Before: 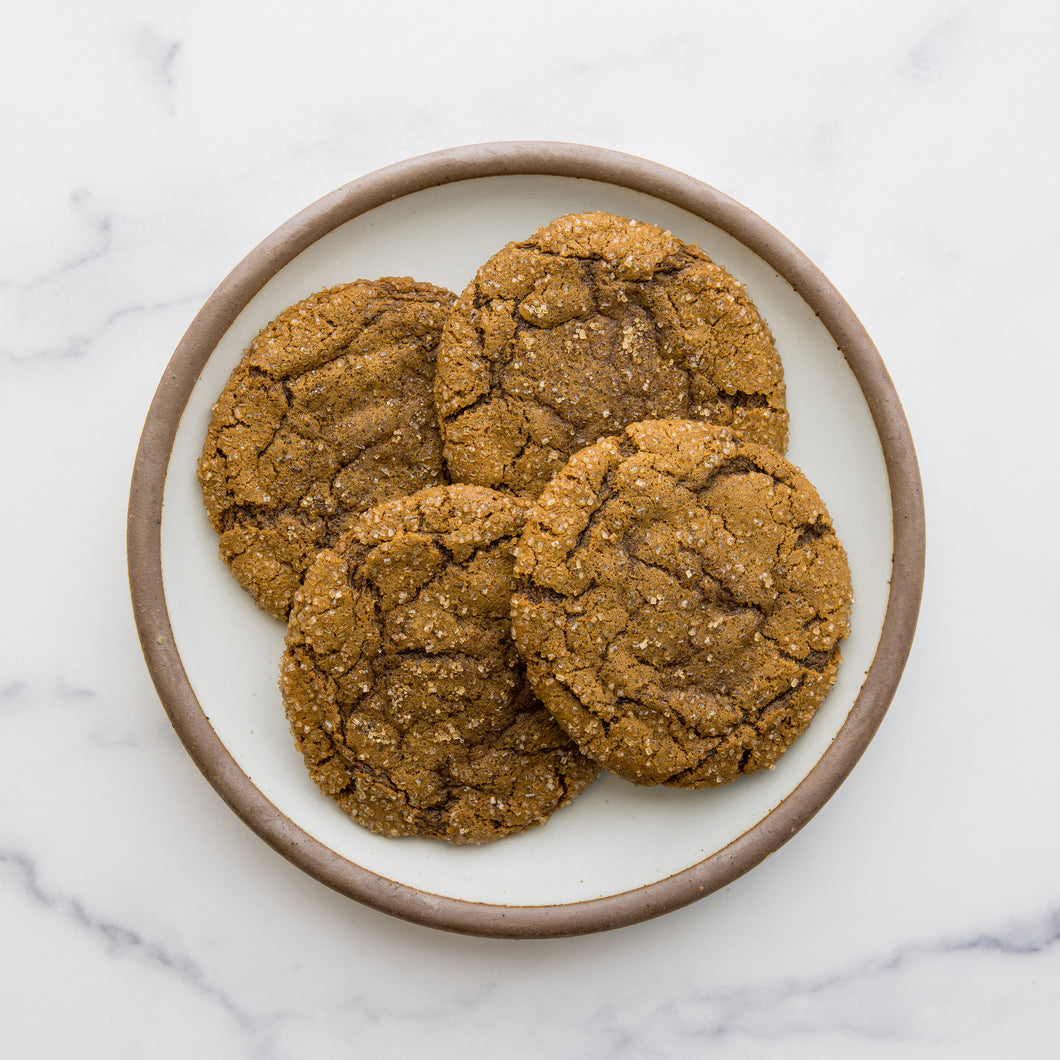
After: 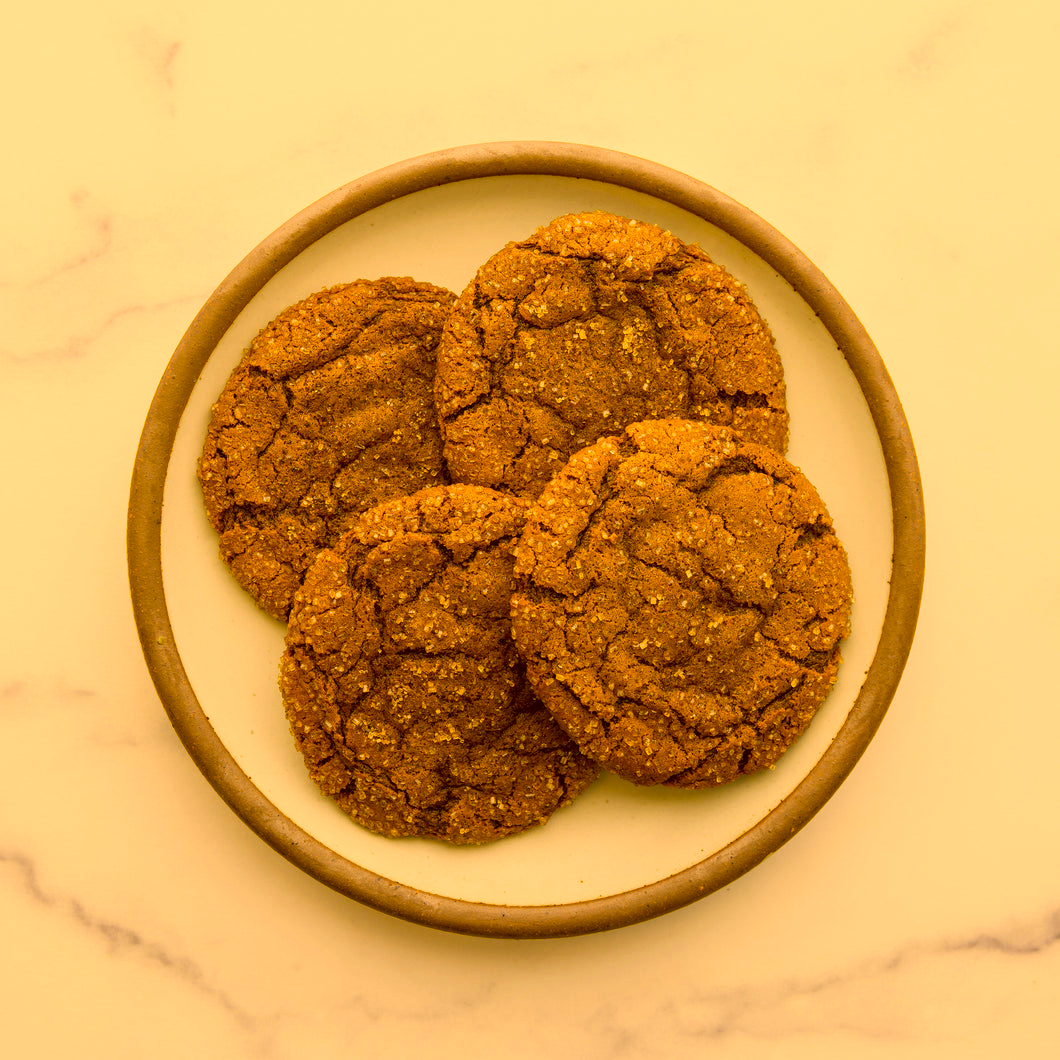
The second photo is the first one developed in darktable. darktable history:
contrast brightness saturation: contrast 0.06, brightness -0.01, saturation -0.23
color correction: highlights a* 10.44, highlights b* 30.04, shadows a* 2.73, shadows b* 17.51, saturation 1.72
